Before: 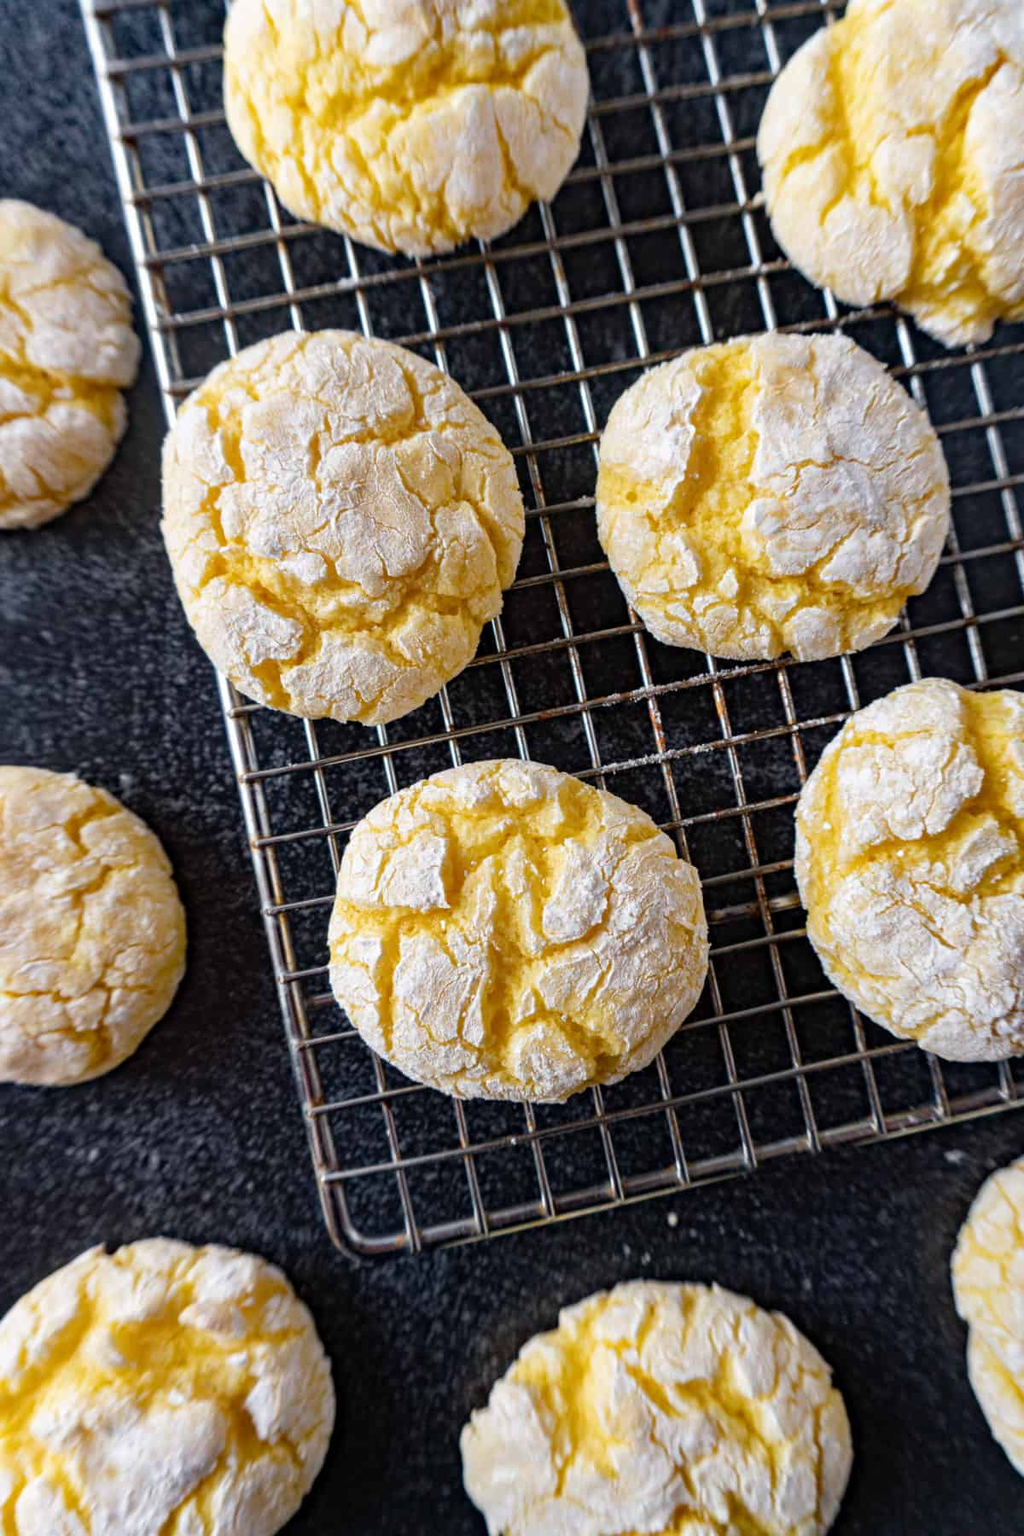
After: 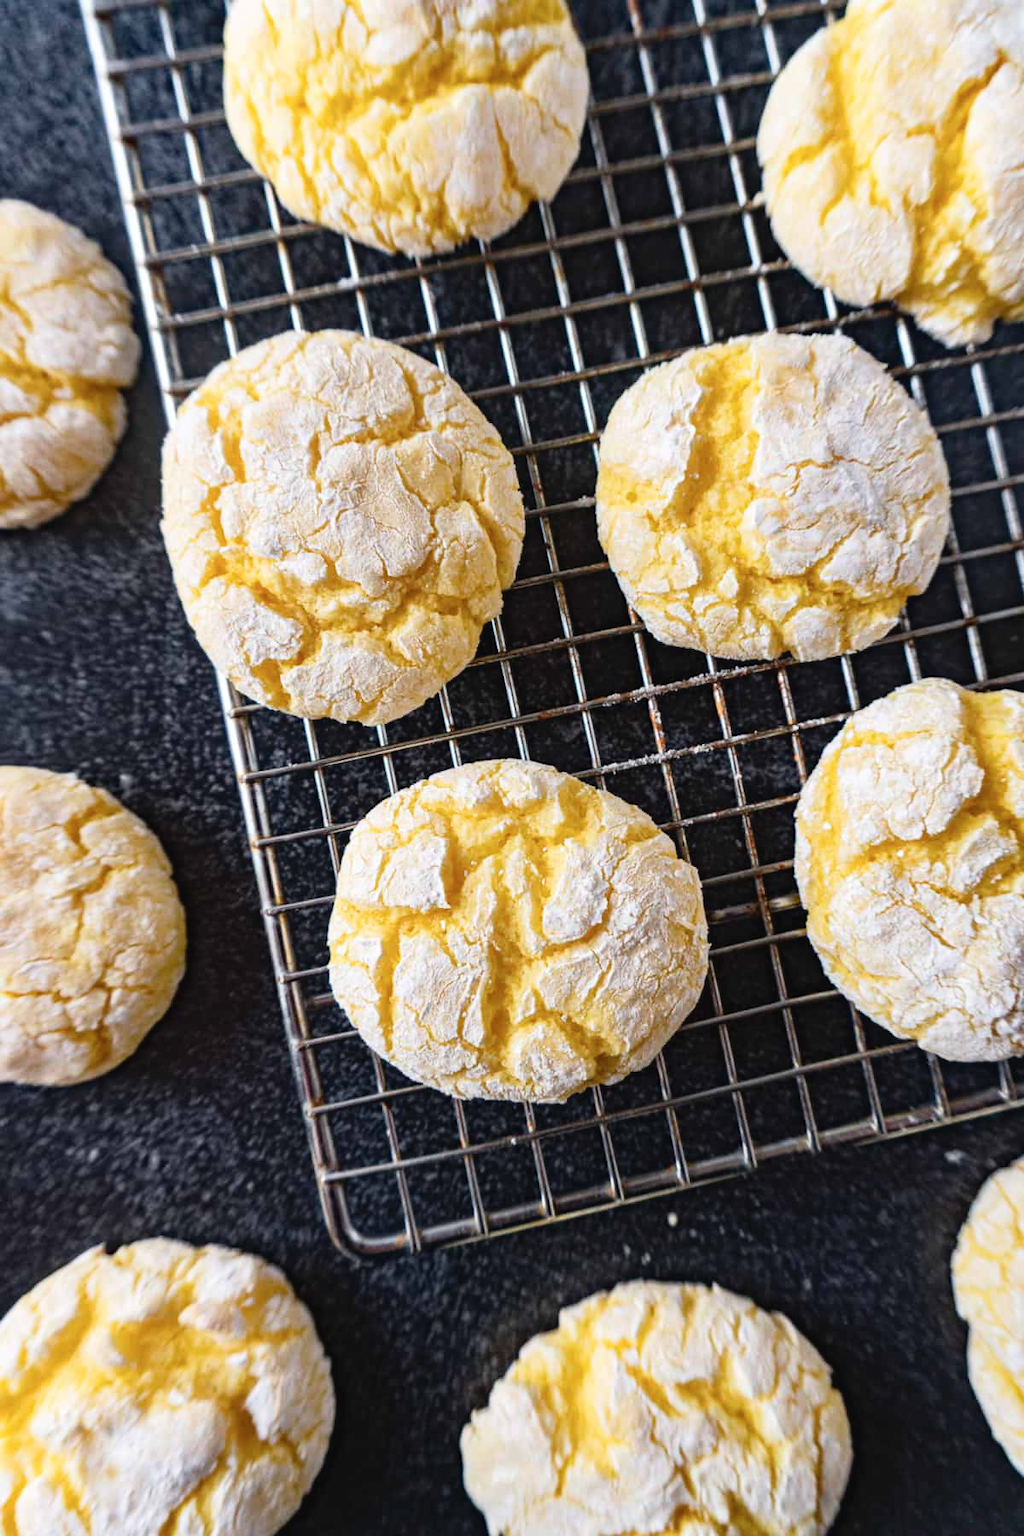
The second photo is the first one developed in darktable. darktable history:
tone curve: curves: ch0 [(0, 0.028) (0.138, 0.156) (0.468, 0.516) (0.754, 0.823) (1, 1)], color space Lab, independent channels, preserve colors none
